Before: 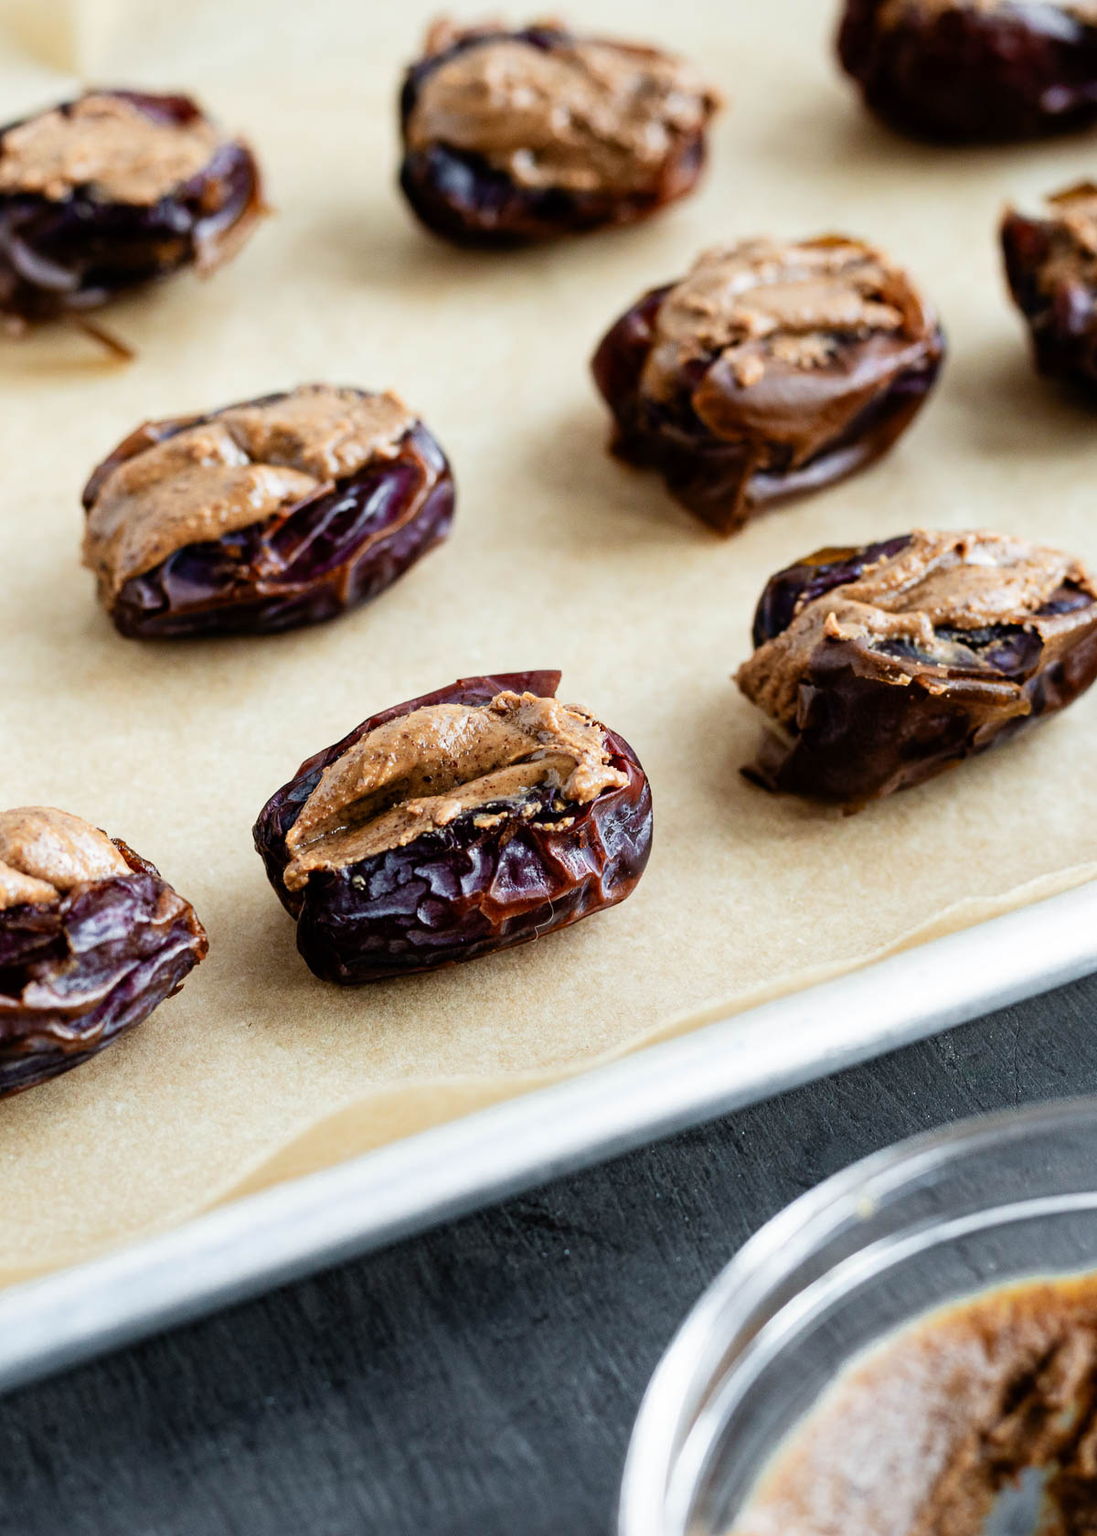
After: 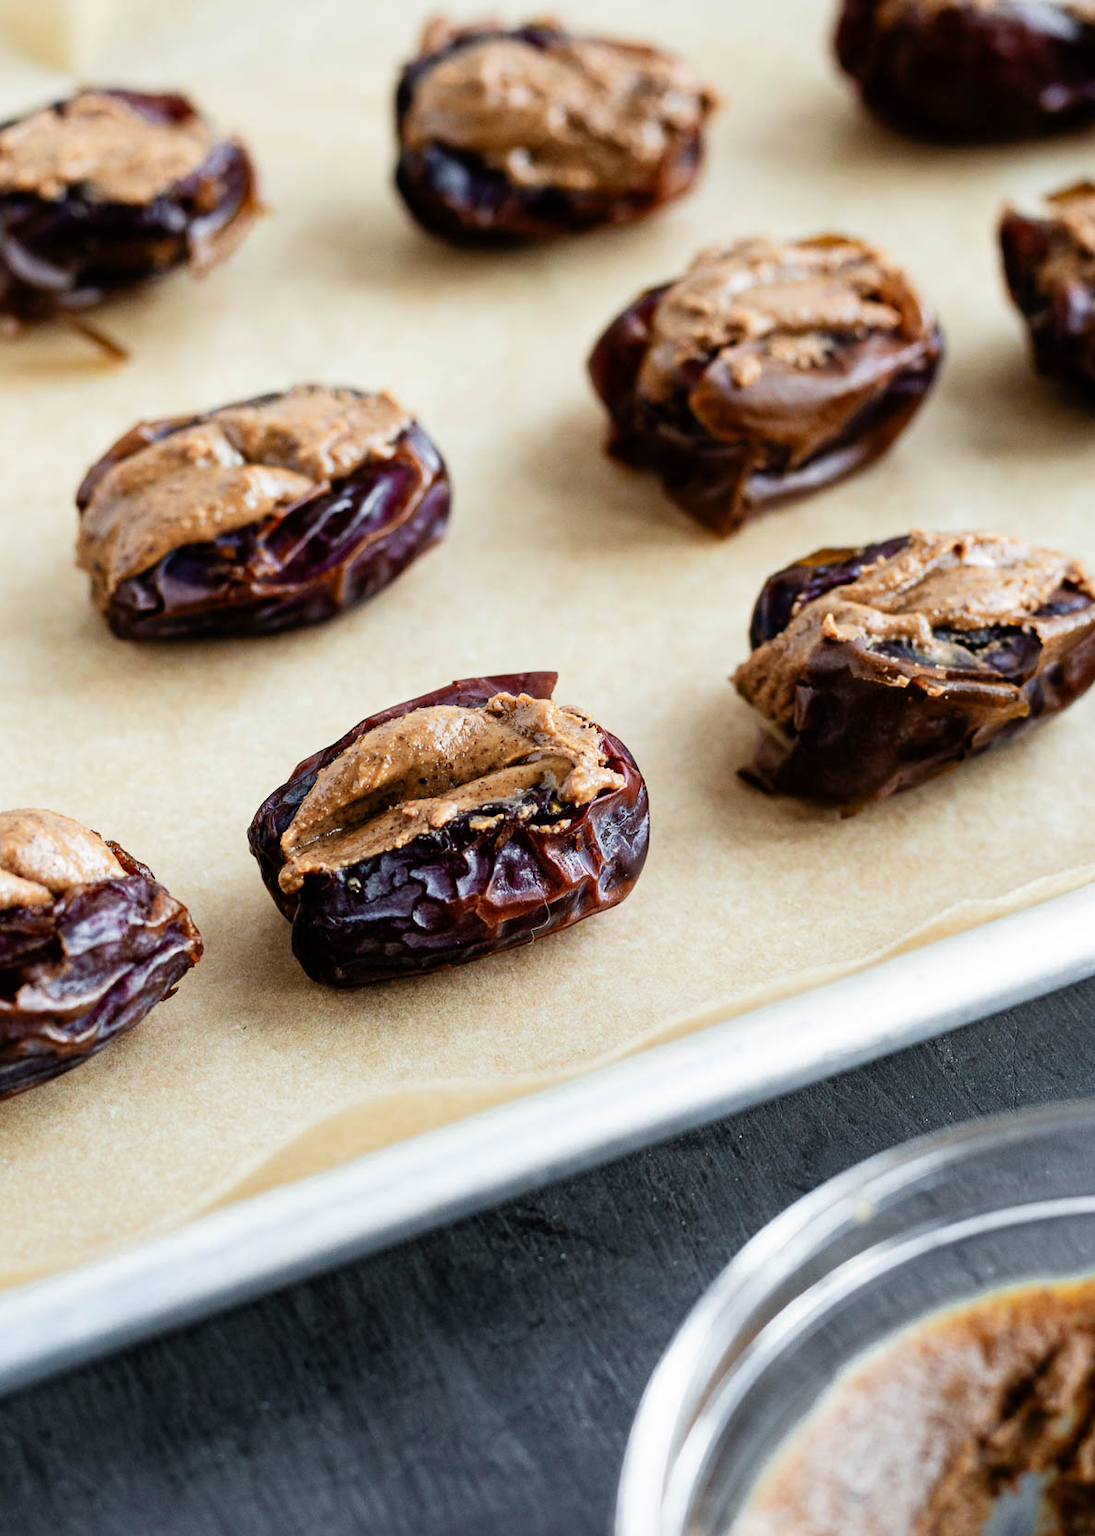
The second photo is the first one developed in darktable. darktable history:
crop and rotate: left 0.645%, top 0.163%, bottom 0.295%
